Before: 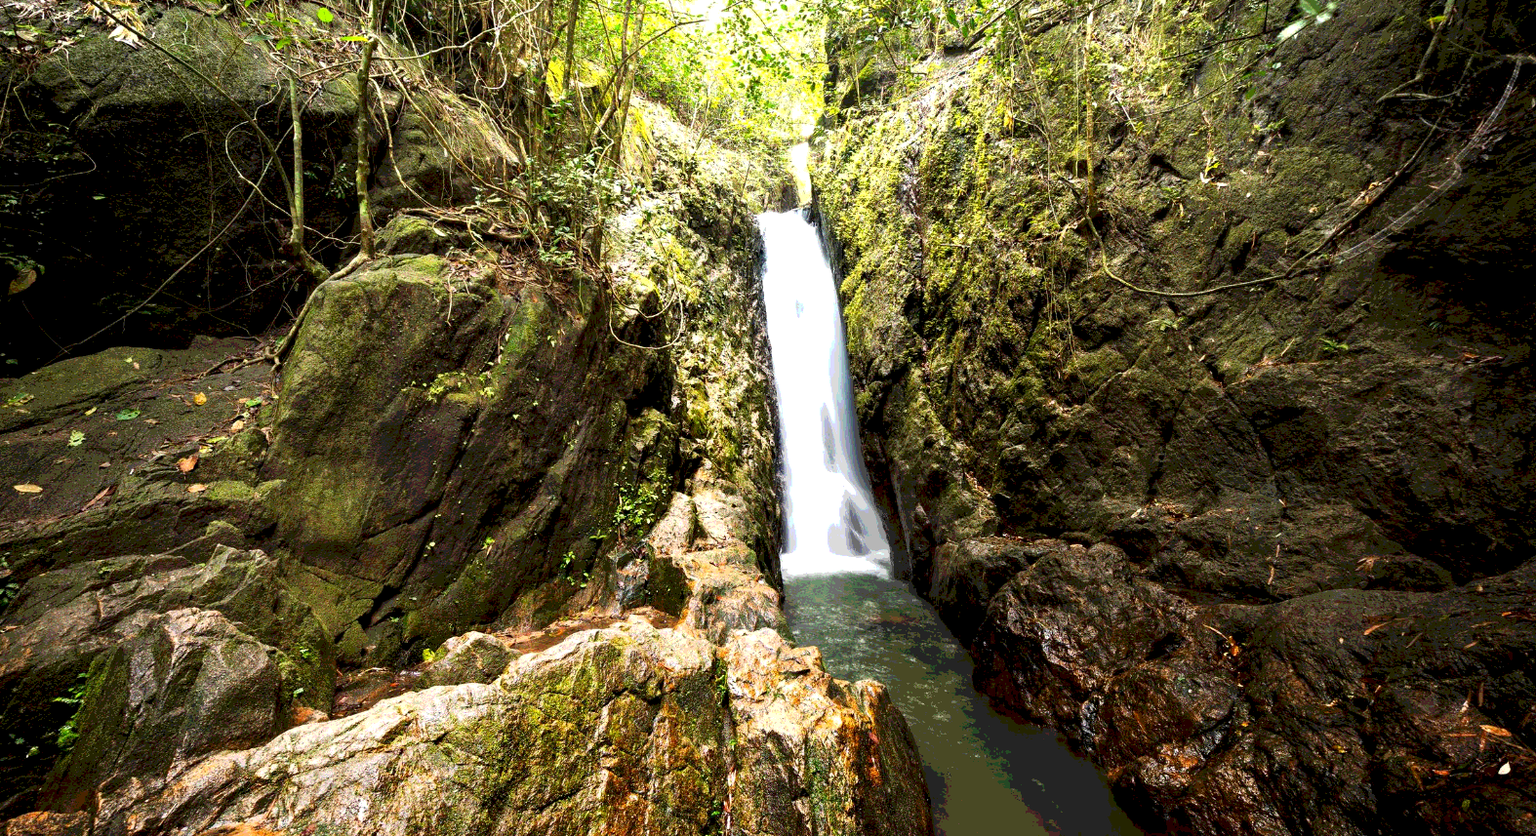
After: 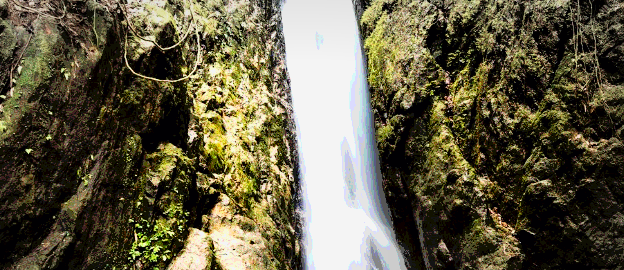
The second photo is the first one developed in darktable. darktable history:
tone equalizer: -8 EV -0.716 EV, -7 EV -0.673 EV, -6 EV -0.621 EV, -5 EV -0.404 EV, -3 EV 0.379 EV, -2 EV 0.6 EV, -1 EV 0.68 EV, +0 EV 0.774 EV
filmic rgb: black relative exposure -8.02 EV, white relative exposure 4.03 EV, hardness 4.16, color science v6 (2022)
crop: left 31.826%, top 32.265%, right 27.575%, bottom 35.795%
vignetting: fall-off radius 59.82%, brightness -0.196, center (-0.03, 0.233), automatic ratio true
